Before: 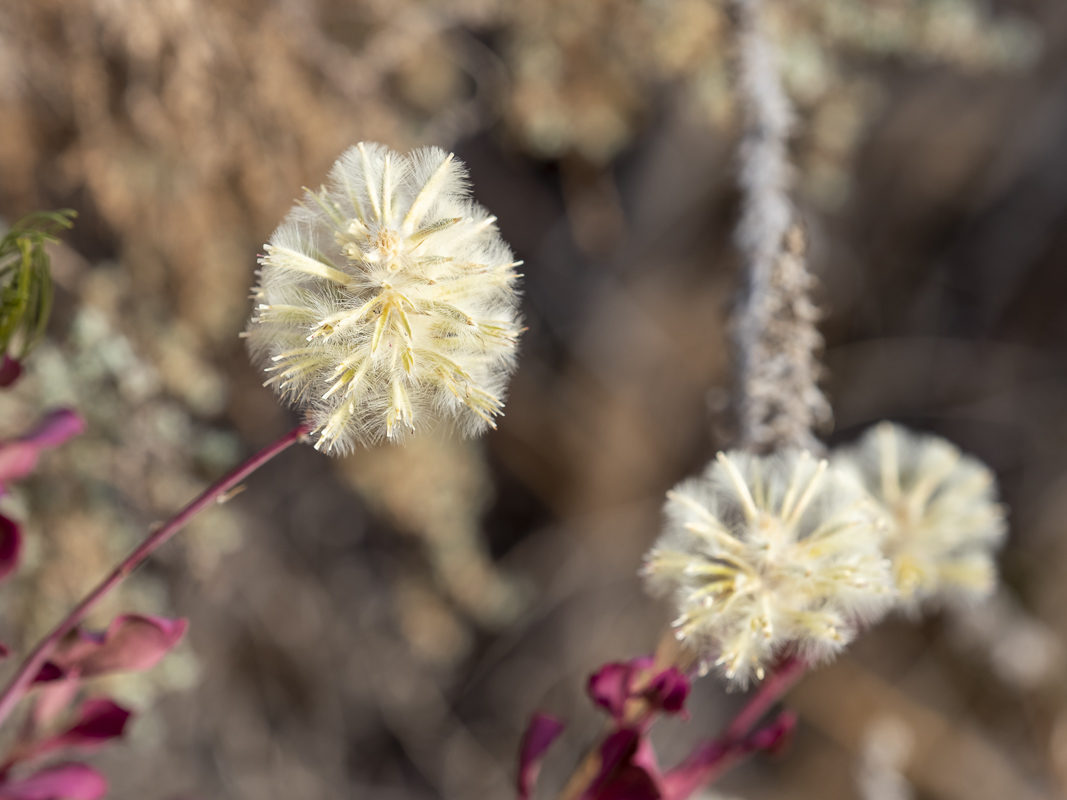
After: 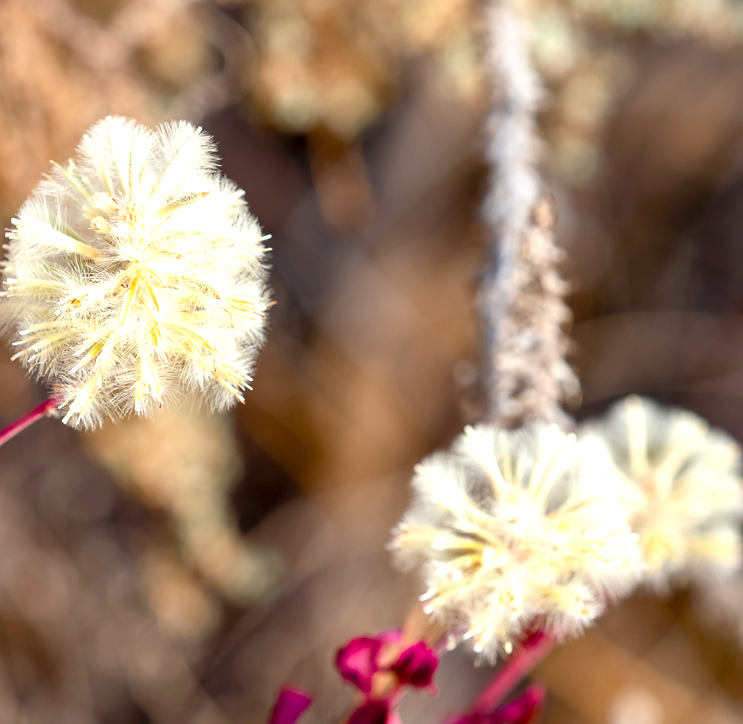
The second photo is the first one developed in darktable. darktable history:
crop and rotate: left 23.675%, top 3.334%, right 6.628%, bottom 6.149%
color balance rgb: perceptual saturation grading › global saturation 20%, perceptual saturation grading › highlights -25.517%, perceptual saturation grading › shadows 50.156%, global vibrance 14.316%
exposure: black level correction 0, exposure 0.691 EV, compensate highlight preservation false
